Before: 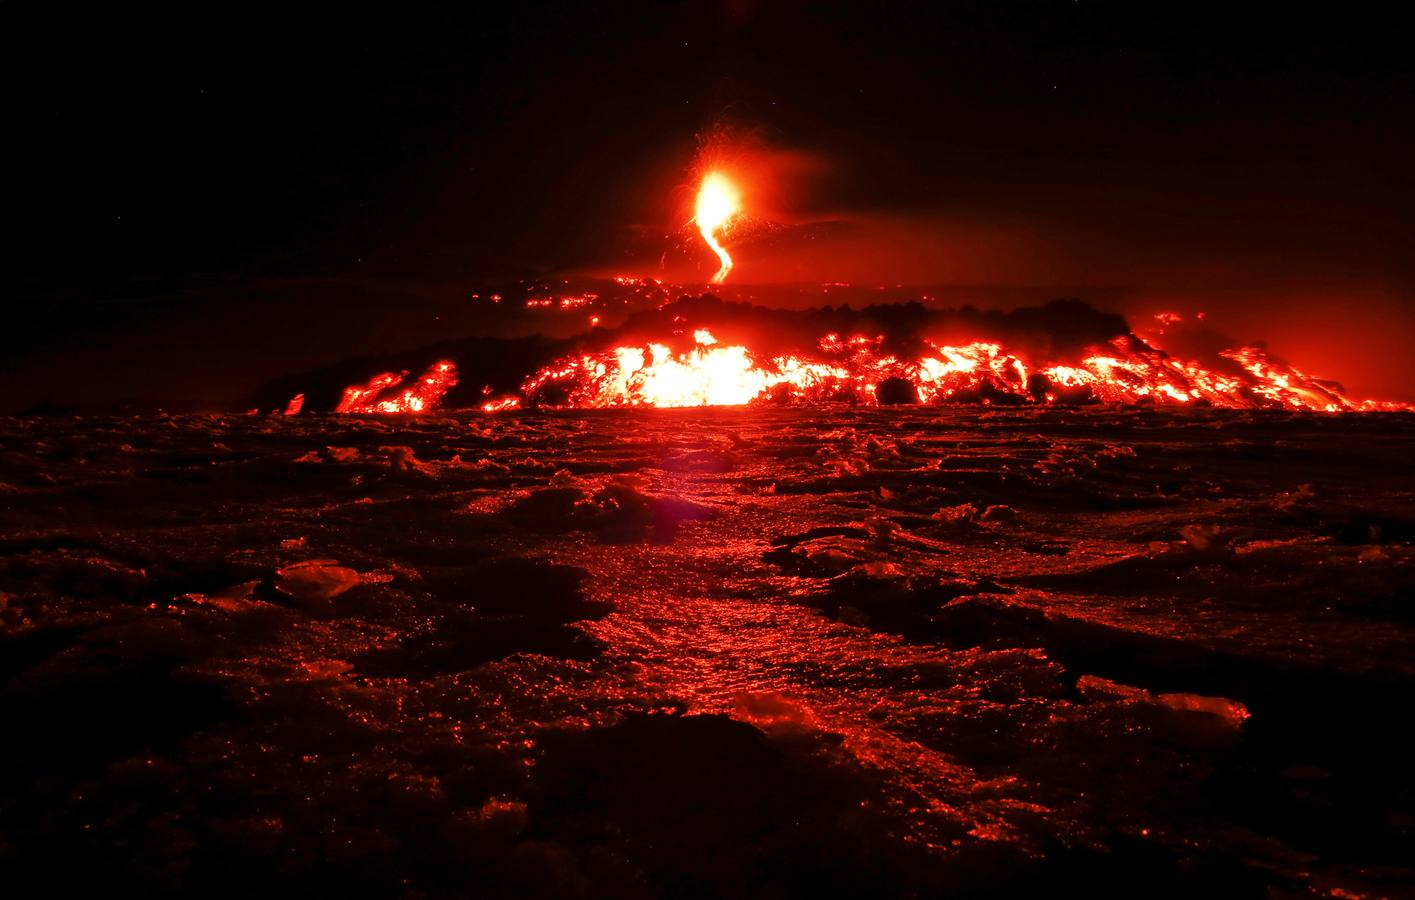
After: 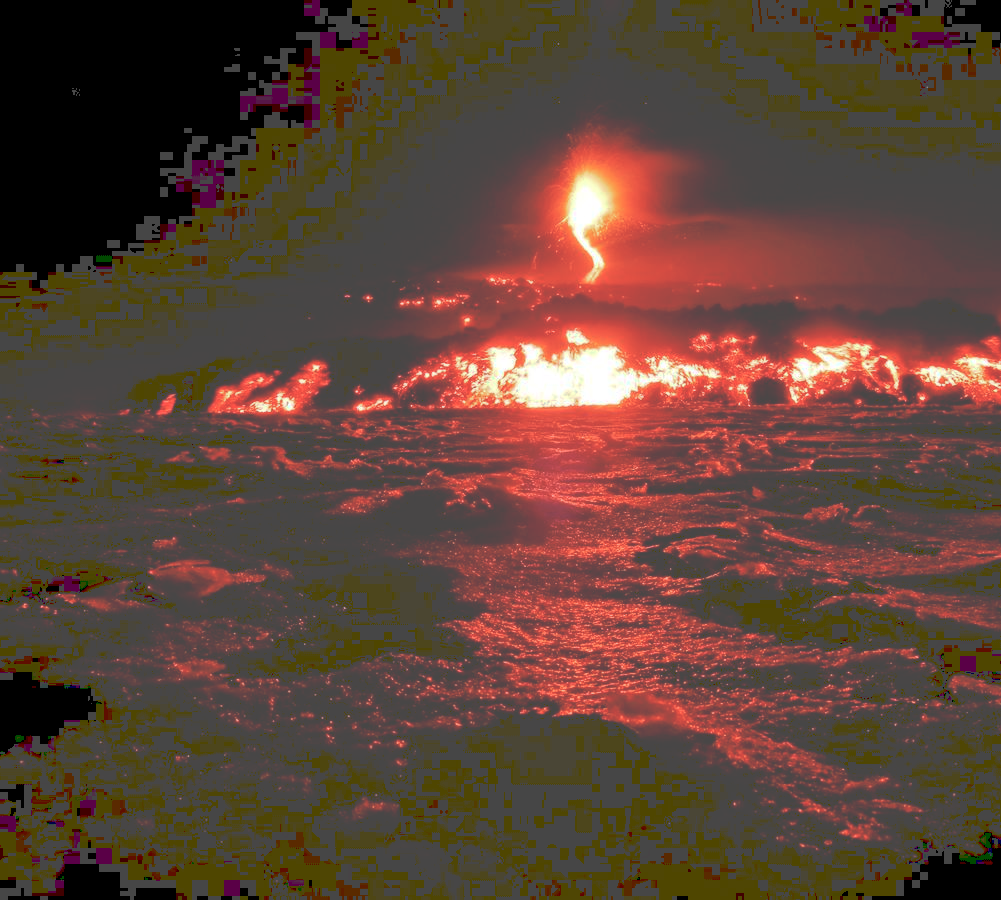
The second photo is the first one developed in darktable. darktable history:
crop and rotate: left 9.061%, right 20.142%
white balance: red 1, blue 1
exposure: compensate highlight preservation false
tone curve: curves: ch0 [(0, 0) (0.003, 0.298) (0.011, 0.298) (0.025, 0.298) (0.044, 0.3) (0.069, 0.302) (0.1, 0.312) (0.136, 0.329) (0.177, 0.354) (0.224, 0.376) (0.277, 0.408) (0.335, 0.453) (0.399, 0.503) (0.468, 0.562) (0.543, 0.623) (0.623, 0.686) (0.709, 0.754) (0.801, 0.825) (0.898, 0.873) (1, 1)], preserve colors none
